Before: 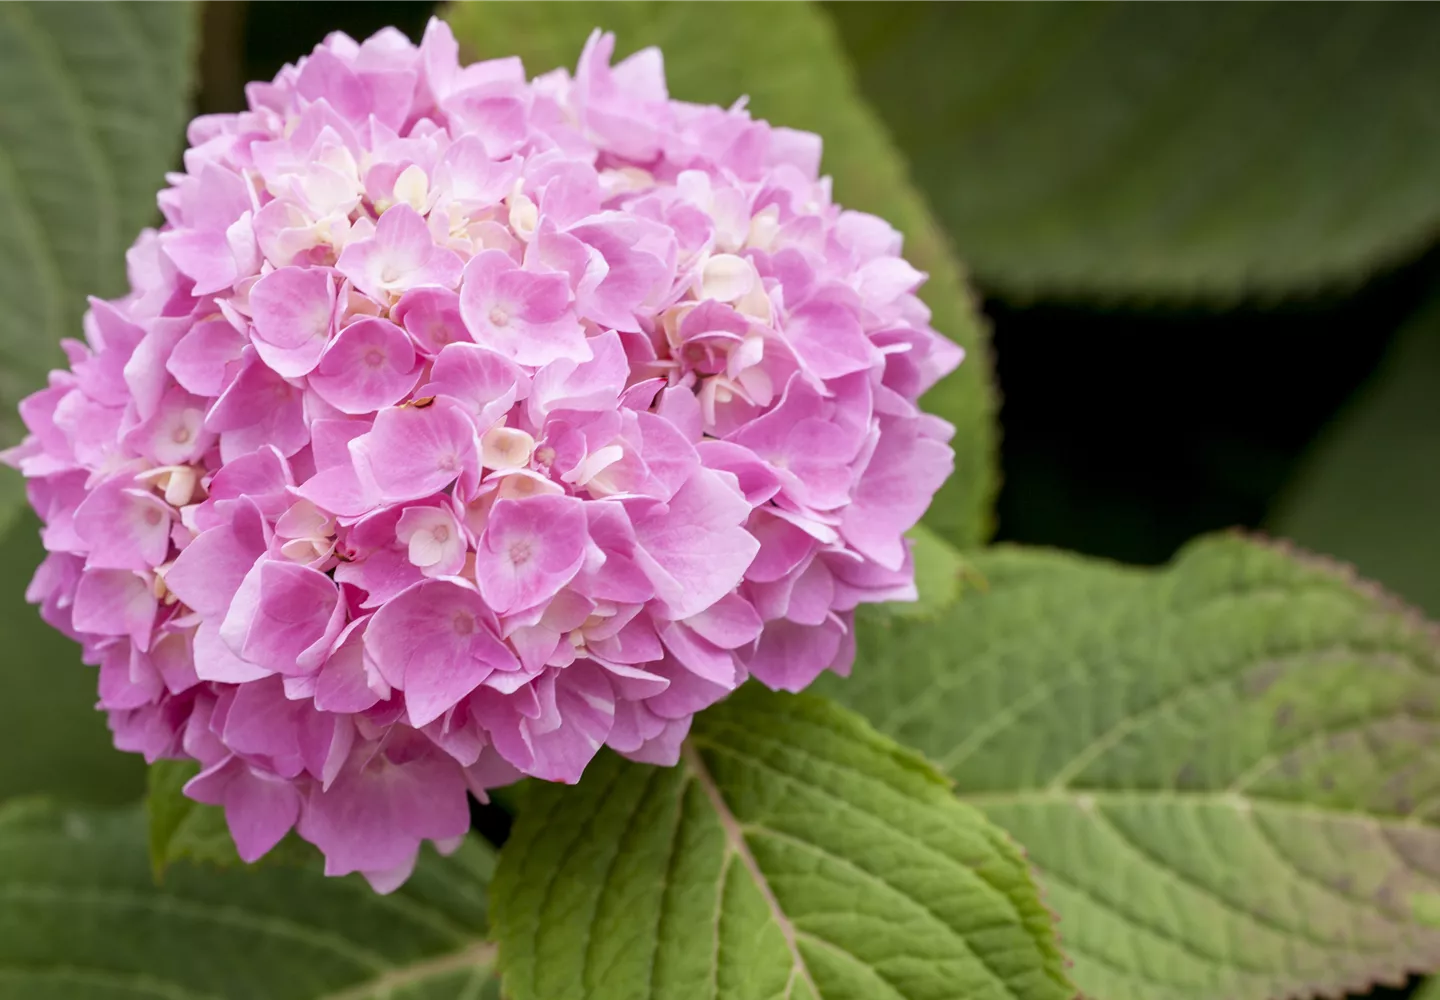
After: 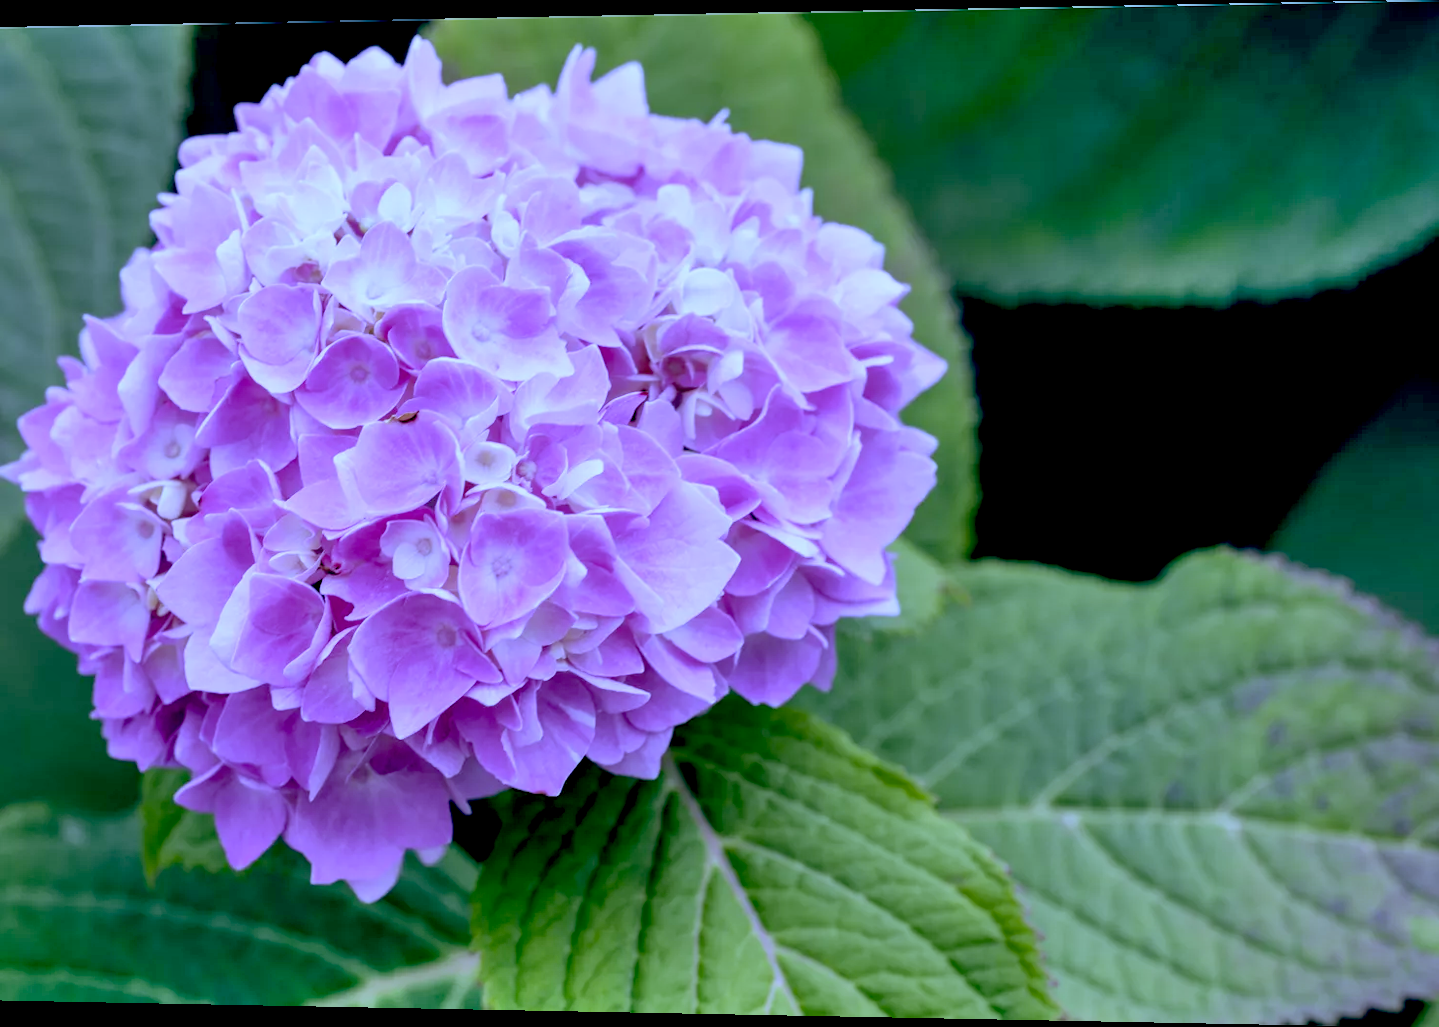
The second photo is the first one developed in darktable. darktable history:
shadows and highlights: shadows 49, highlights -41, soften with gaussian
white balance: red 0.766, blue 1.537
rotate and perspective: lens shift (horizontal) -0.055, automatic cropping off
color balance: lift [0.975, 0.993, 1, 1.015], gamma [1.1, 1, 1, 0.945], gain [1, 1.04, 1, 0.95]
